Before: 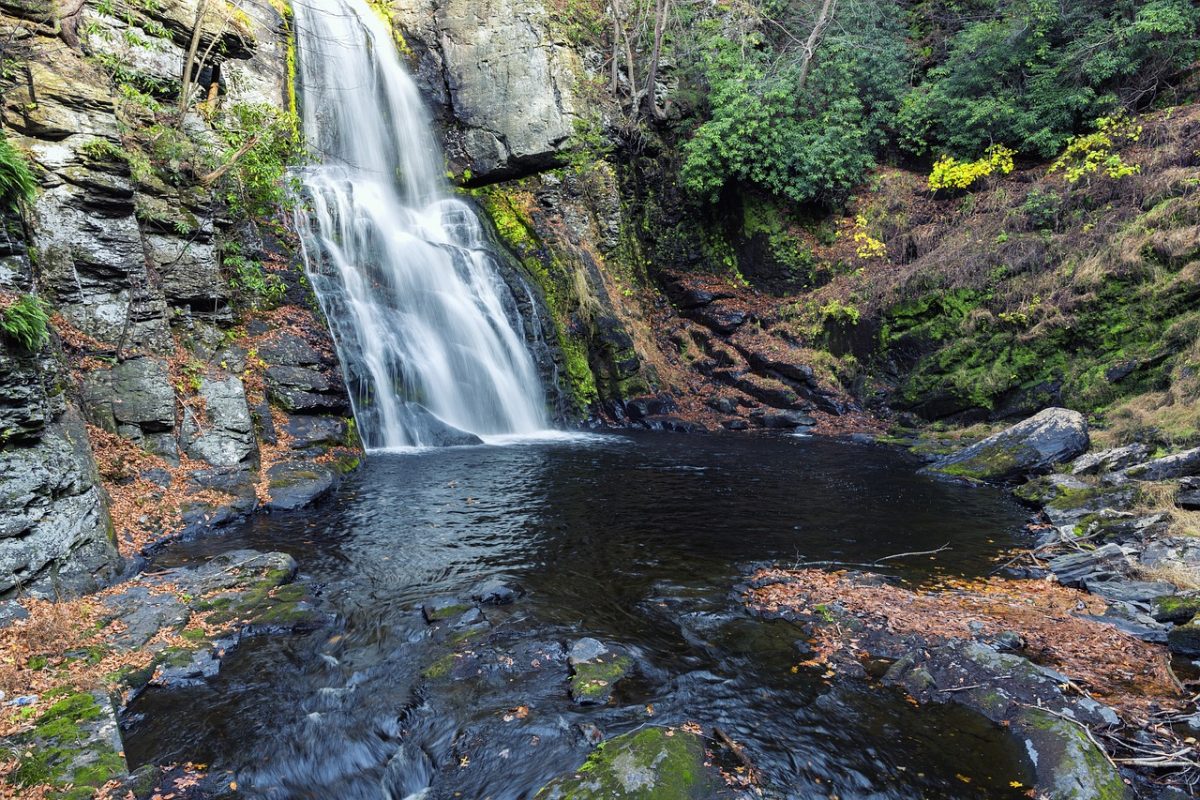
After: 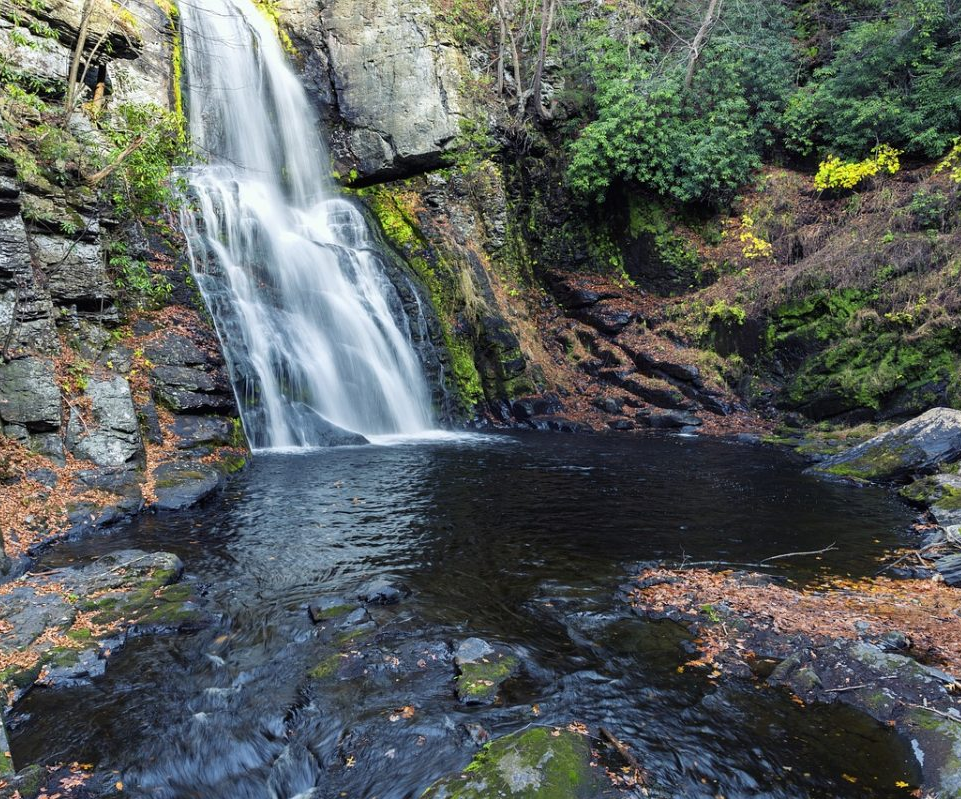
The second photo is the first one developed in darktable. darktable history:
crop and rotate: left 9.58%, right 10.264%
